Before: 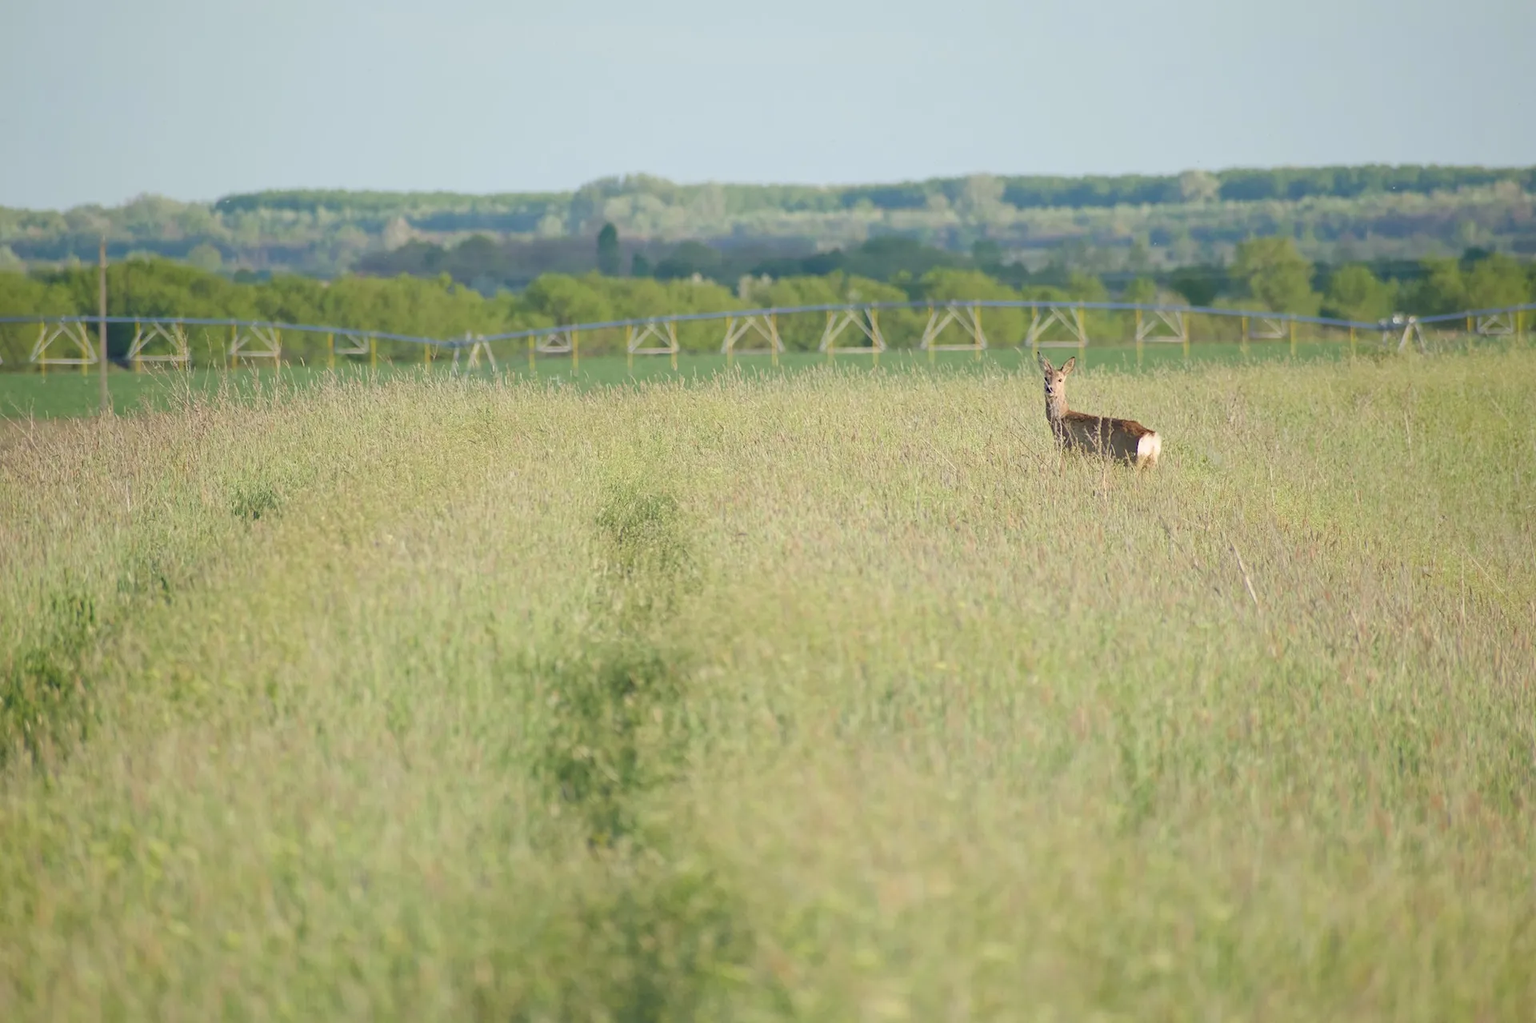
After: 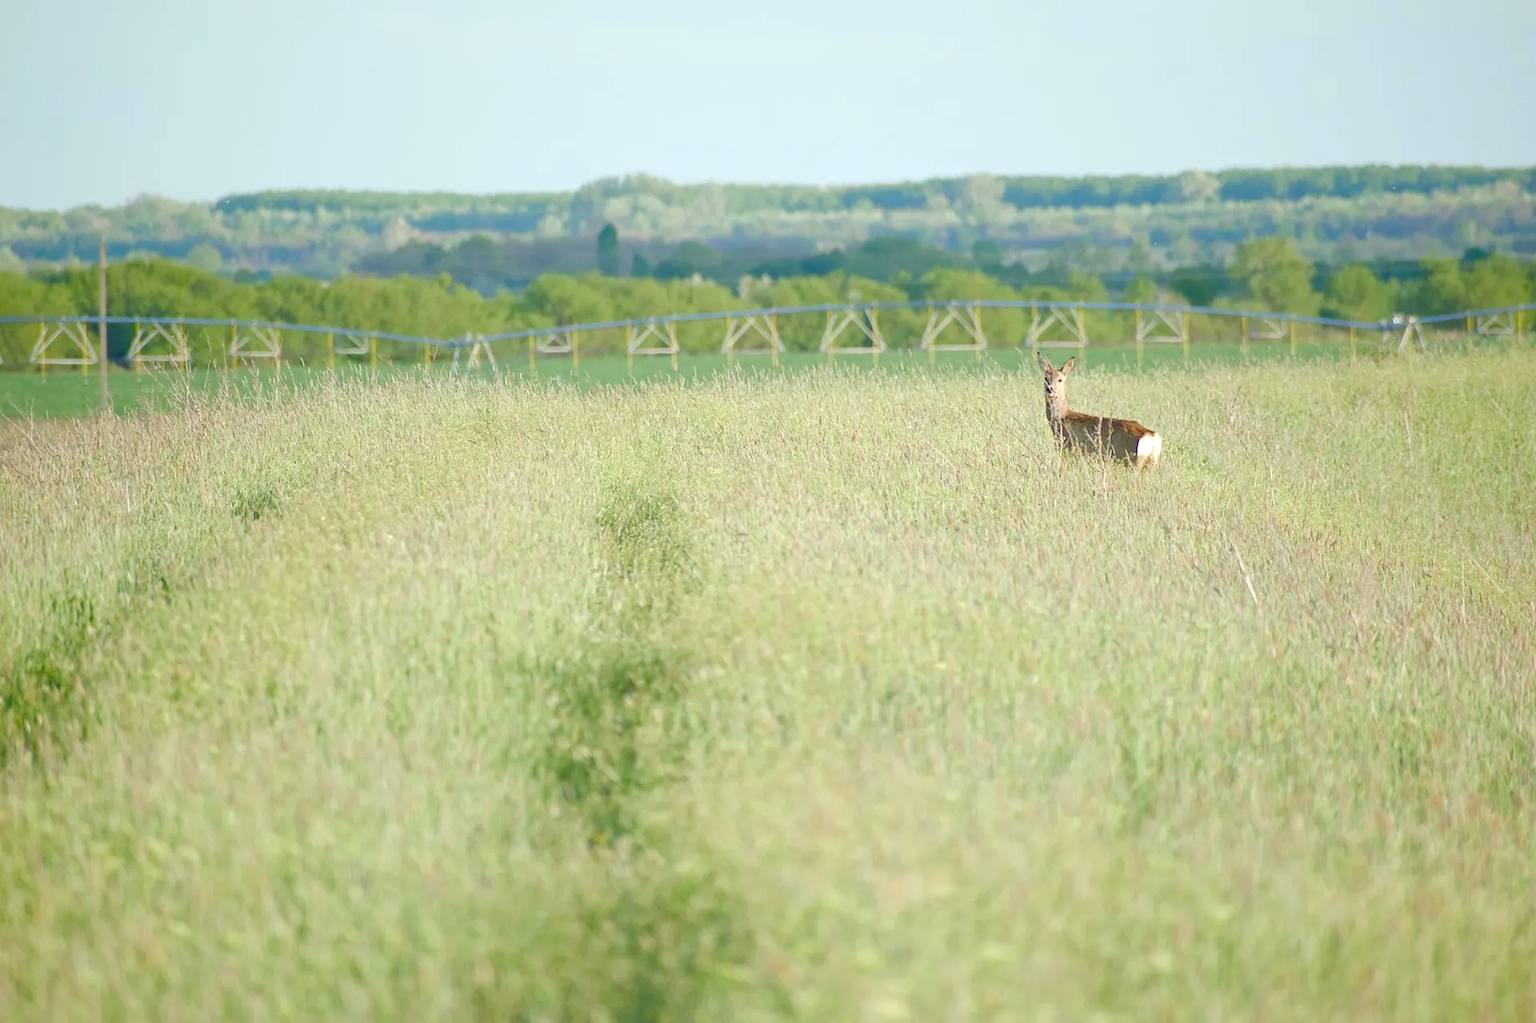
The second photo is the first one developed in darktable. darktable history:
color balance rgb: perceptual saturation grading › global saturation 20%, perceptual saturation grading › highlights -50%, perceptual saturation grading › shadows 30%, perceptual brilliance grading › global brilliance 10%, perceptual brilliance grading › shadows 15%
color calibration: illuminant Planckian (black body), x 0.351, y 0.352, temperature 4794.27 K
